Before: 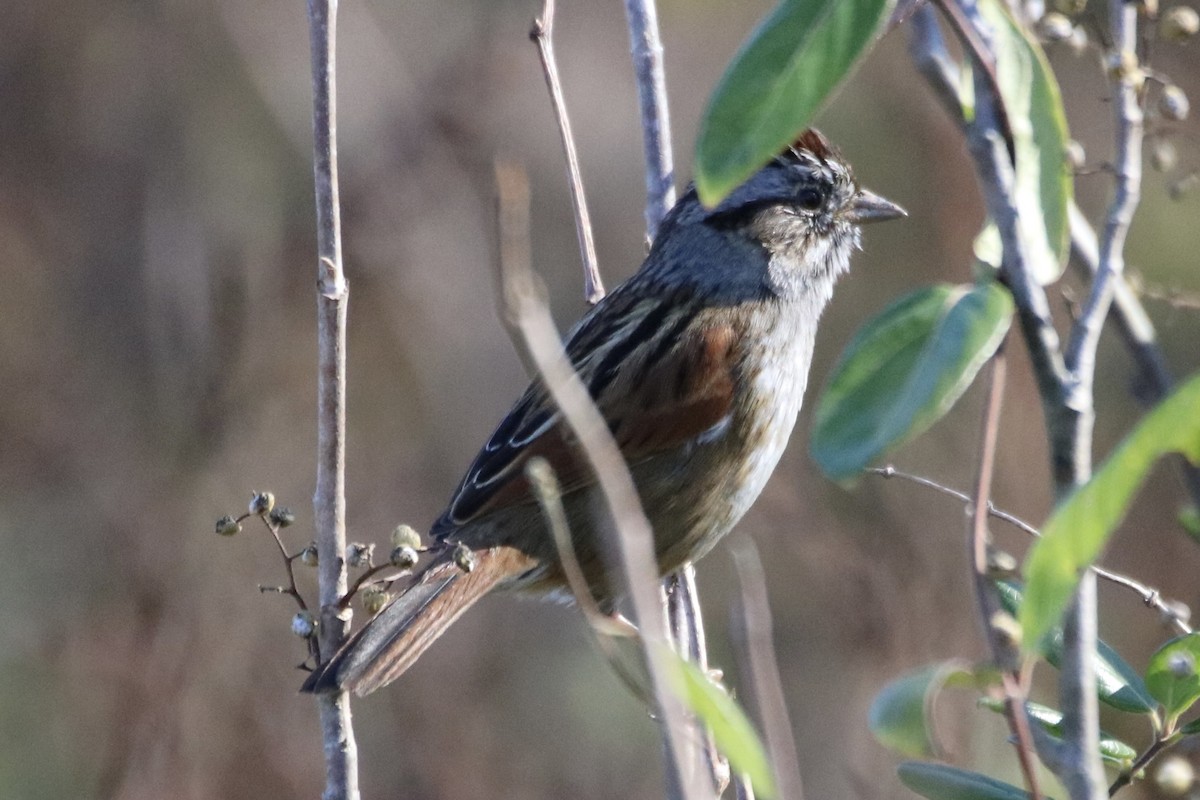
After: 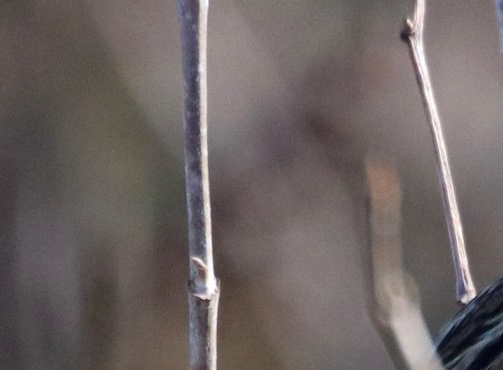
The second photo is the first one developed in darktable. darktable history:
crop and rotate: left 10.817%, top 0.062%, right 47.194%, bottom 53.626%
contrast brightness saturation: brightness -0.09
